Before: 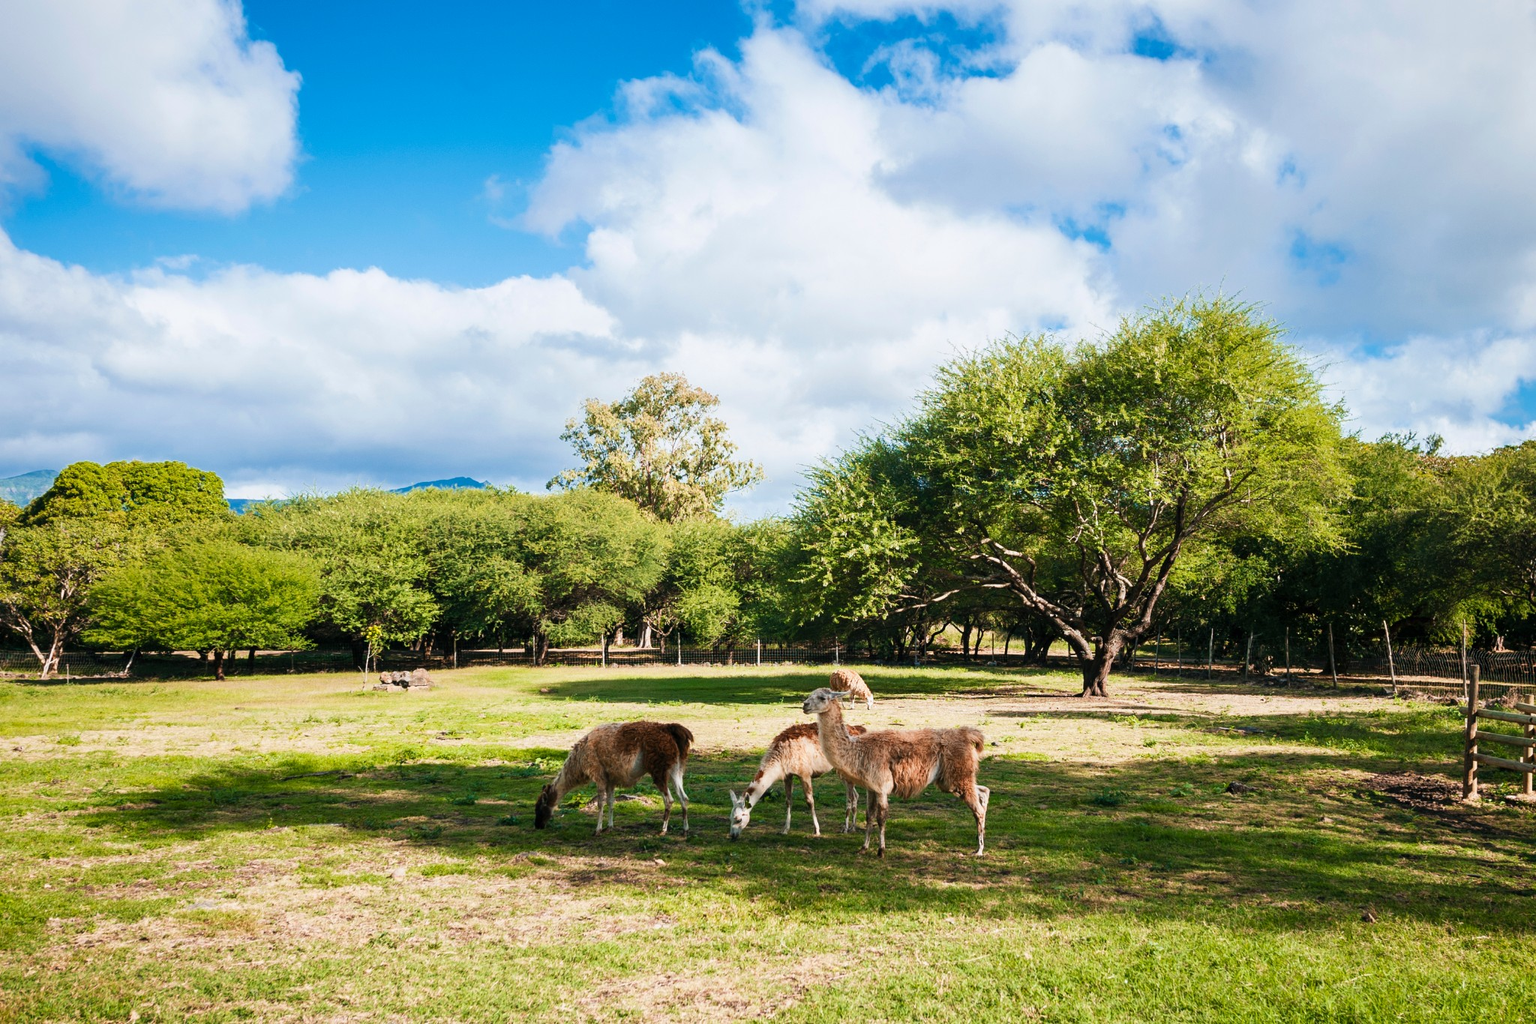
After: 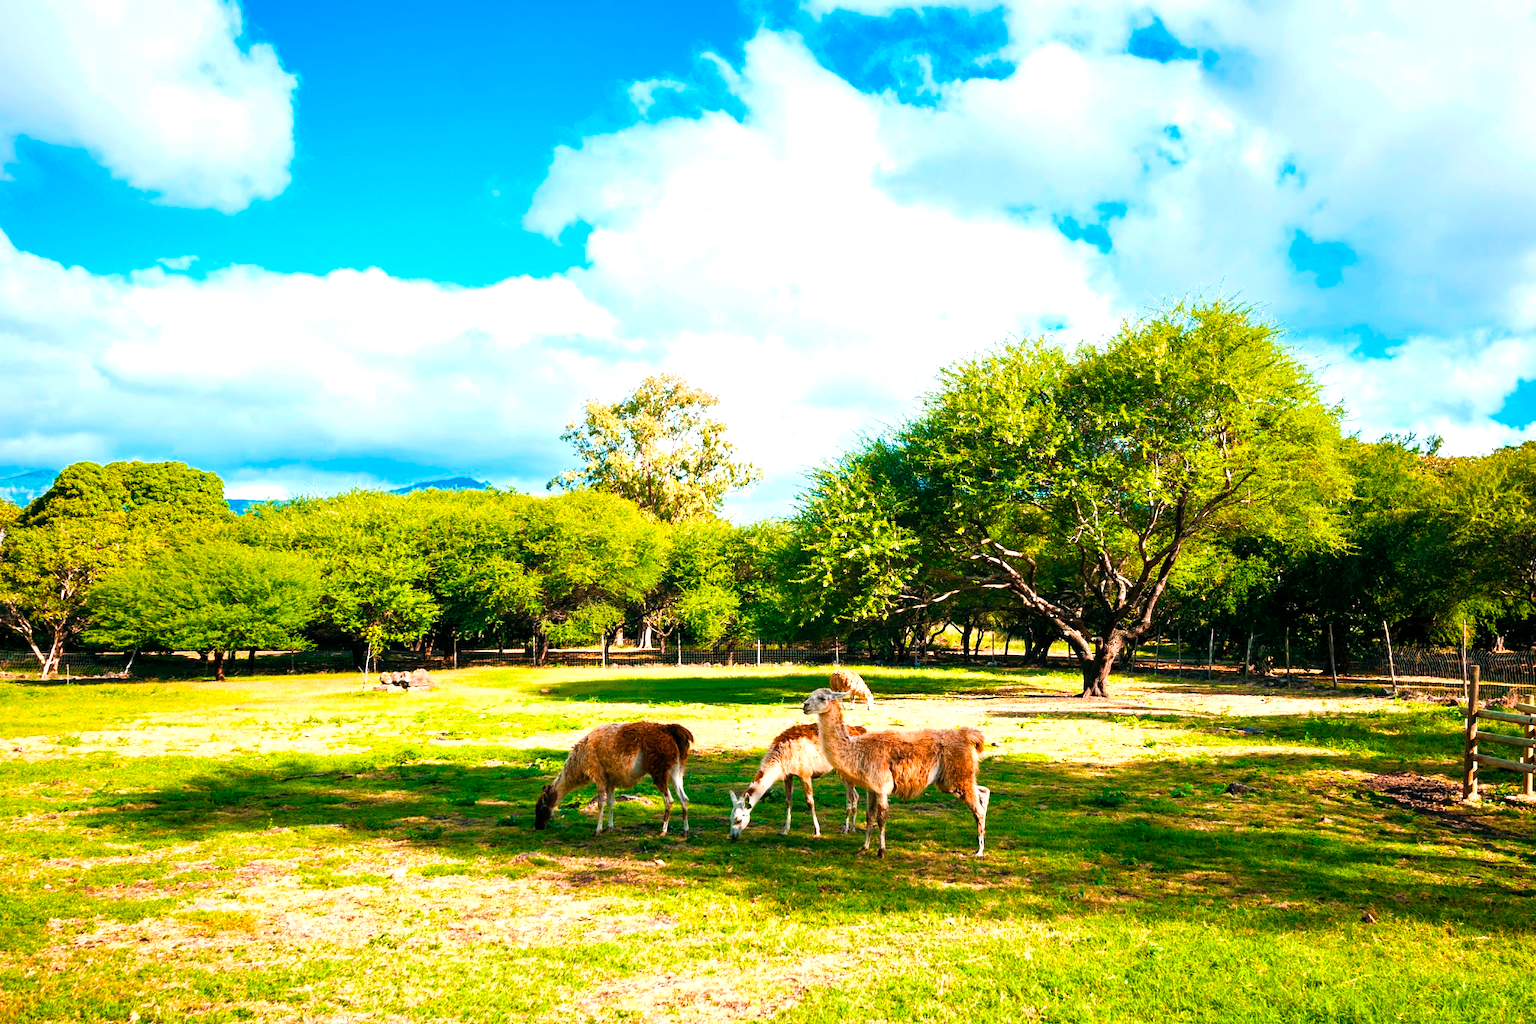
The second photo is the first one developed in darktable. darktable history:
exposure: exposure 0.653 EV, compensate exposure bias true, compensate highlight preservation false
color balance rgb: linear chroma grading › global chroma 0.462%, perceptual saturation grading › global saturation 39.548%
